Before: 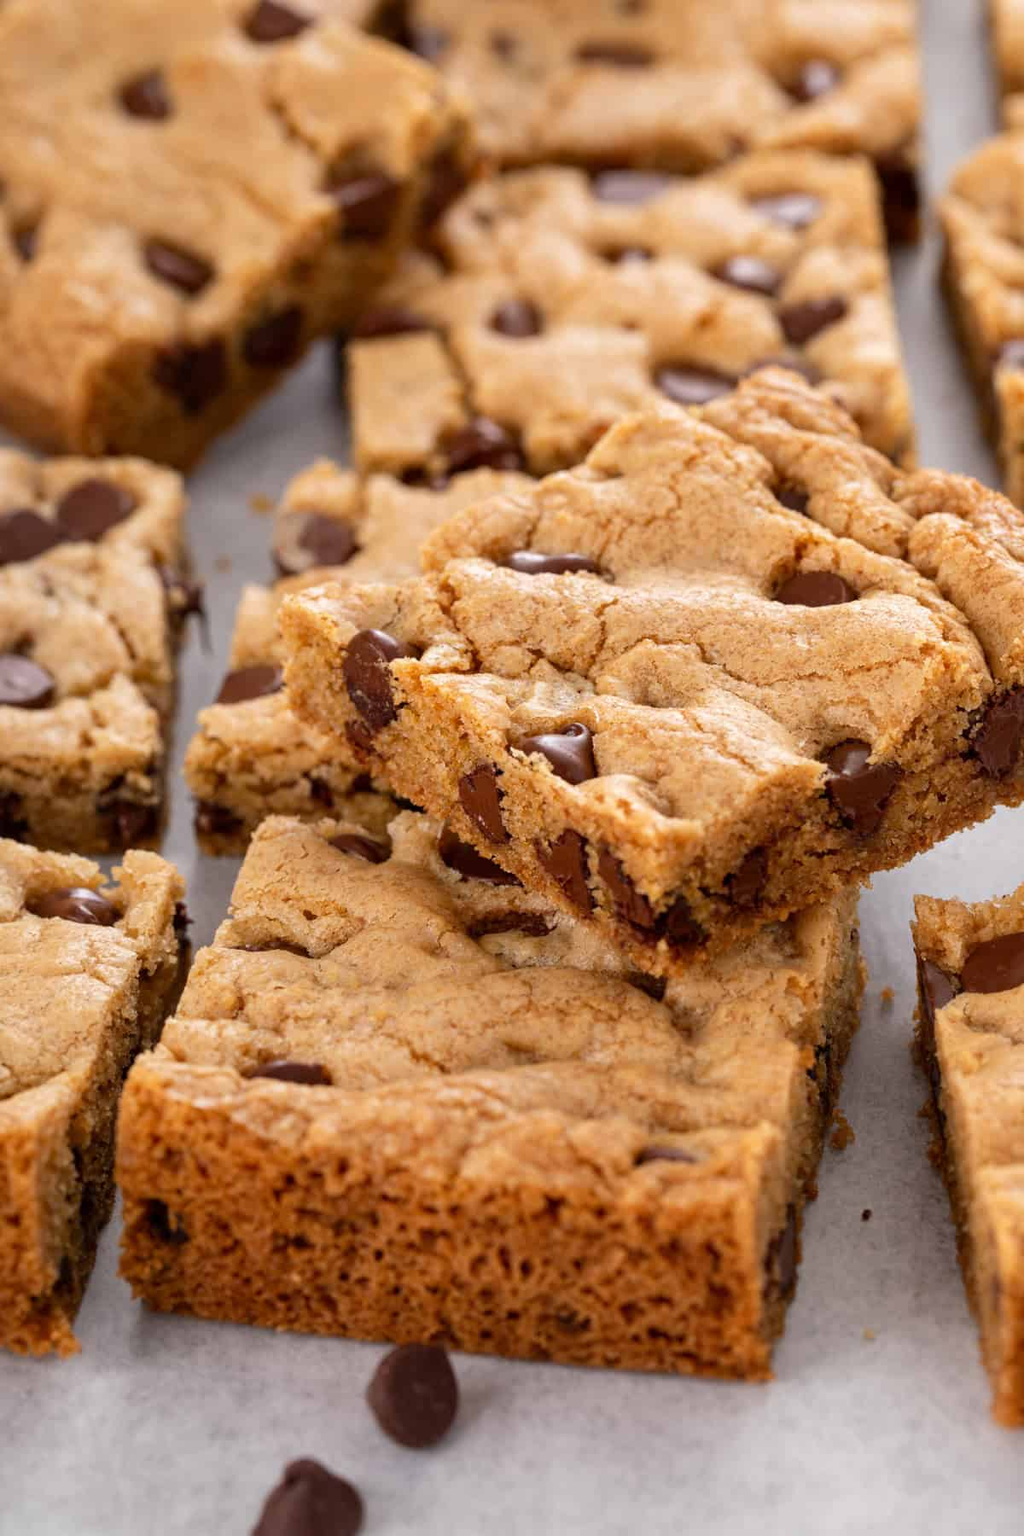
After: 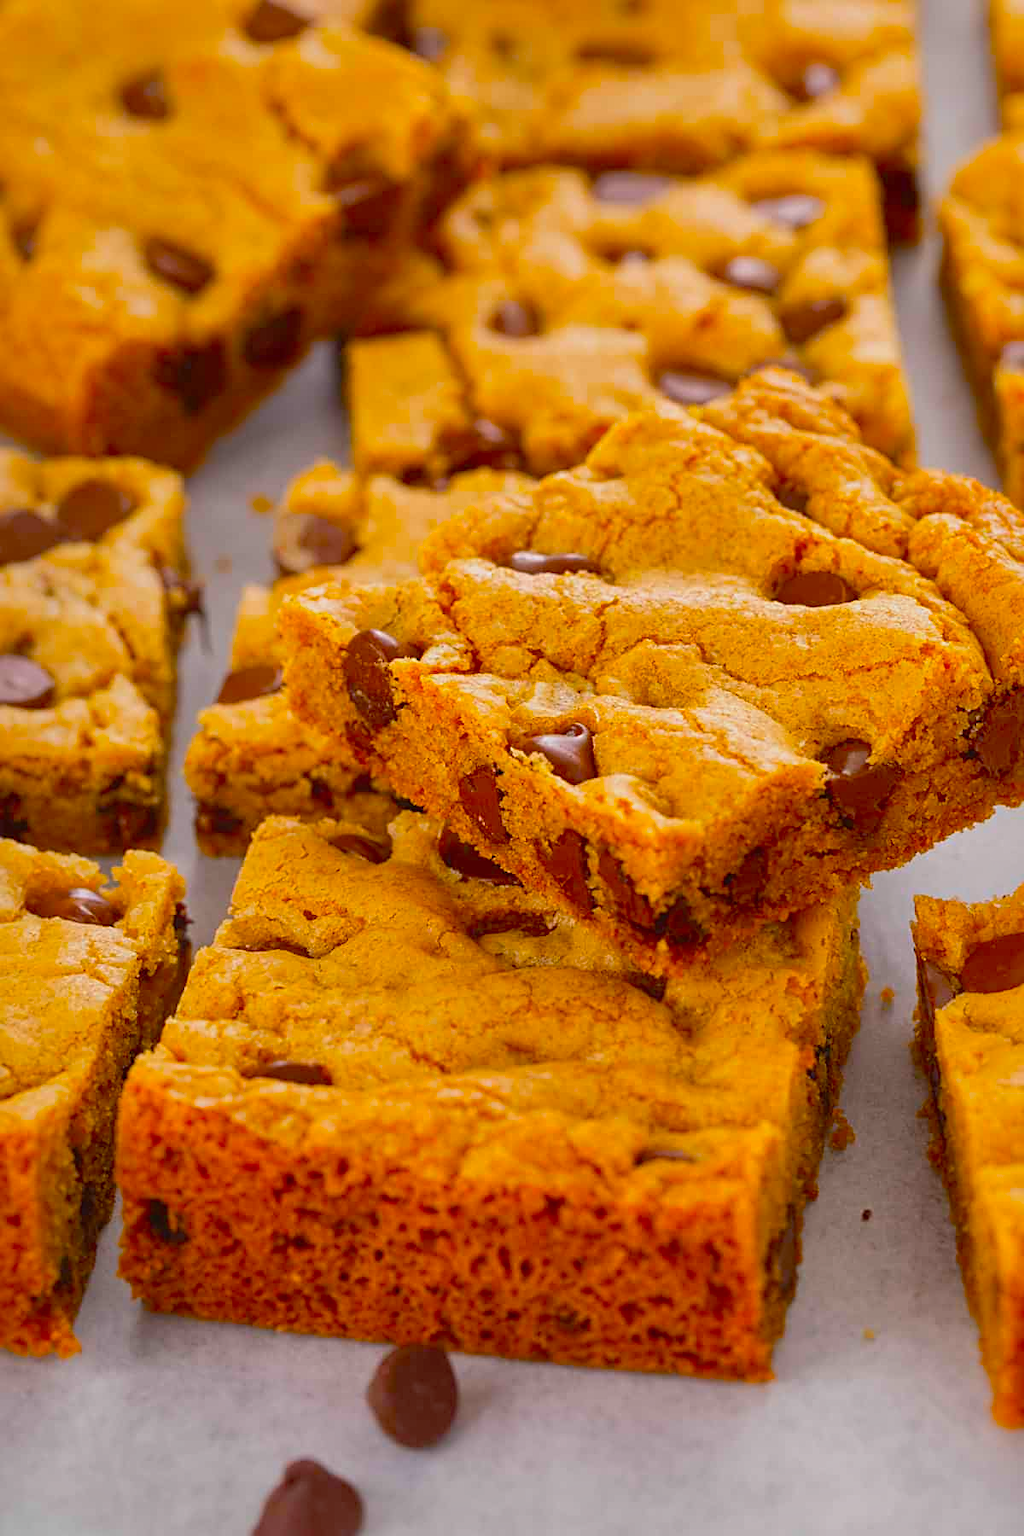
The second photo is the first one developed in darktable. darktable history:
shadows and highlights: on, module defaults
sharpen: on, module defaults
contrast equalizer: octaves 7, y [[0.6 ×6], [0.55 ×6], [0 ×6], [0 ×6], [0 ×6]], mix -0.2
color balance: input saturation 134.34%, contrast -10.04%, contrast fulcrum 19.67%, output saturation 133.51%
